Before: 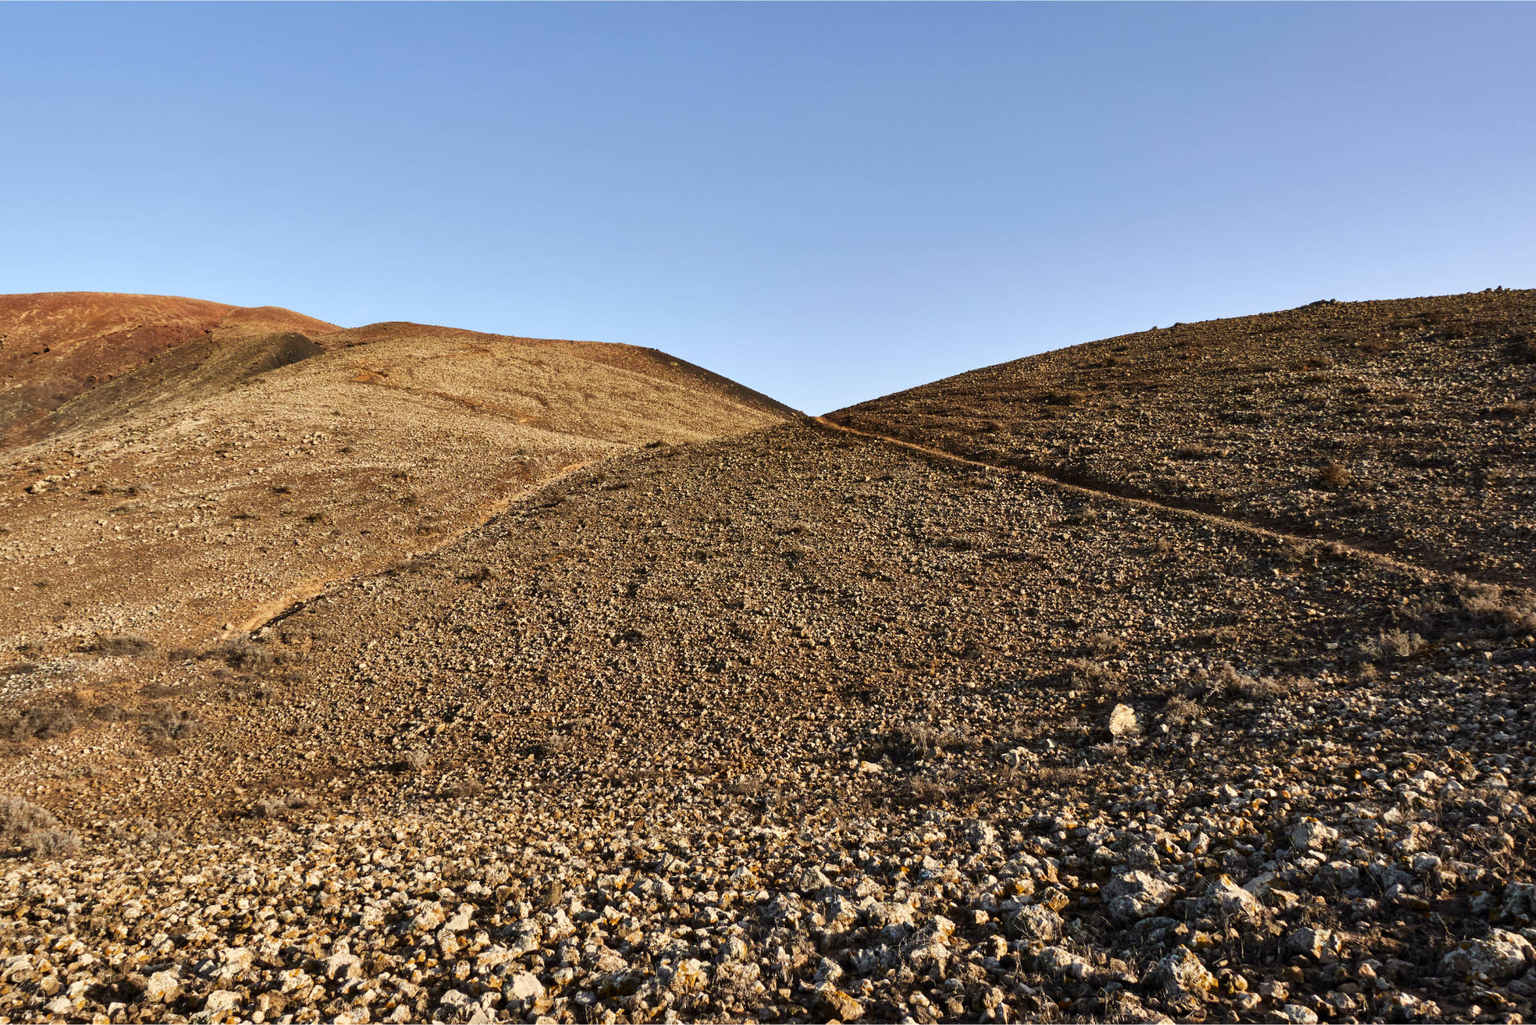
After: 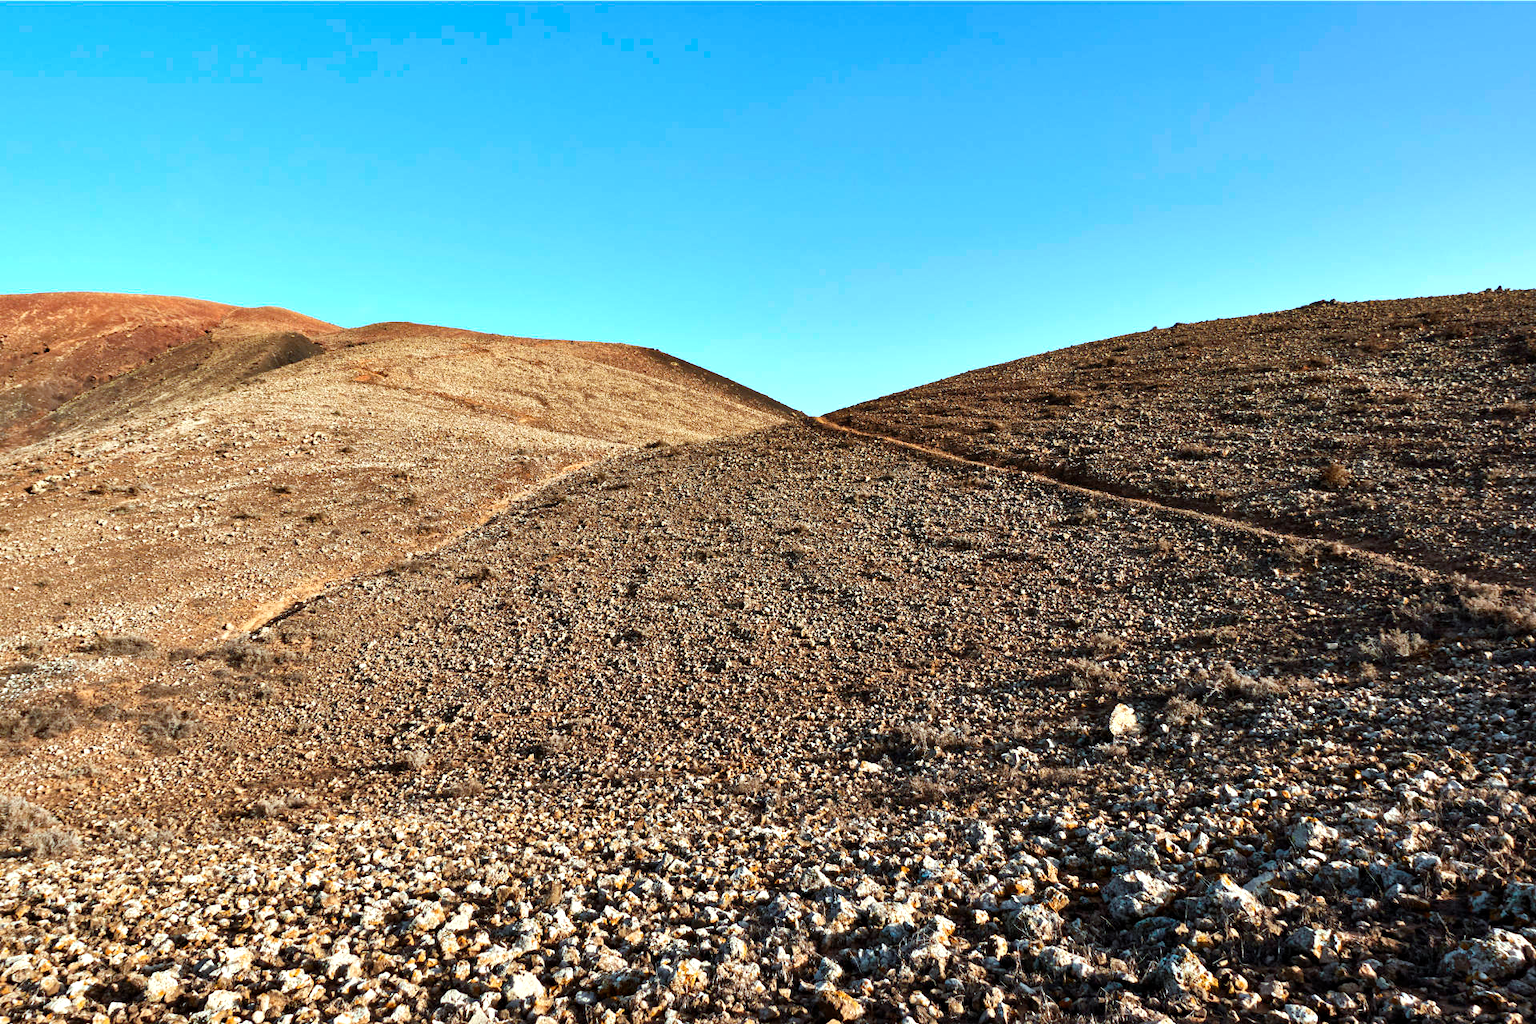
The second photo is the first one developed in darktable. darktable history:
color correction: highlights a* -11.71, highlights b* -15.58
haze removal: adaptive false
exposure: exposure 0.485 EV, compensate highlight preservation false
